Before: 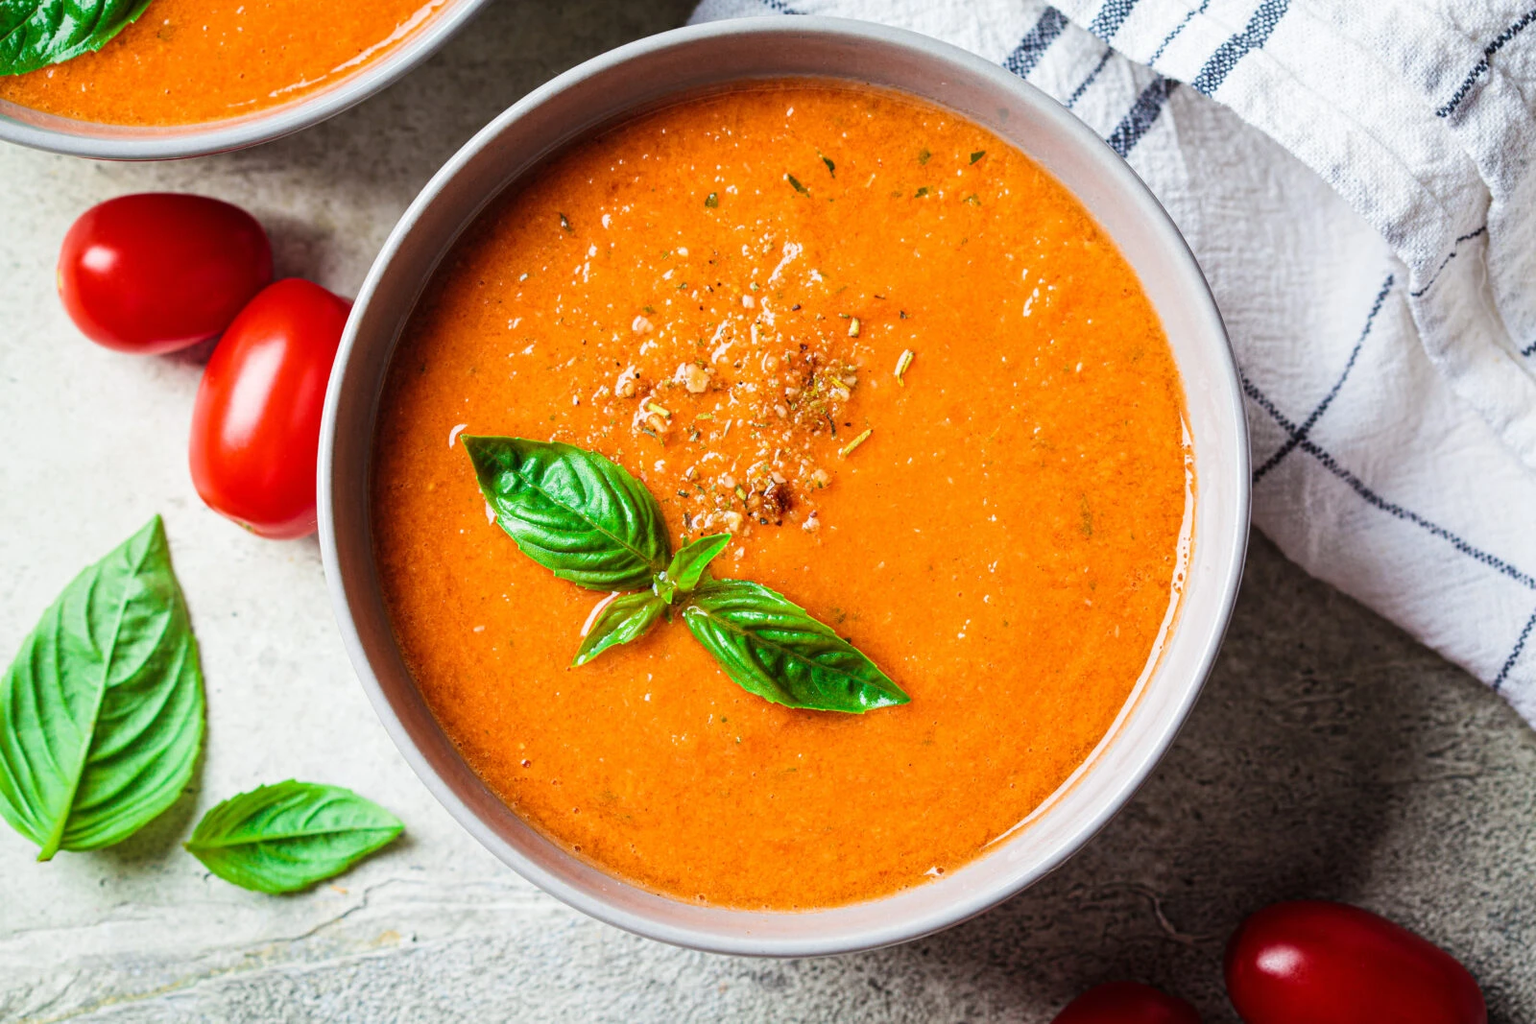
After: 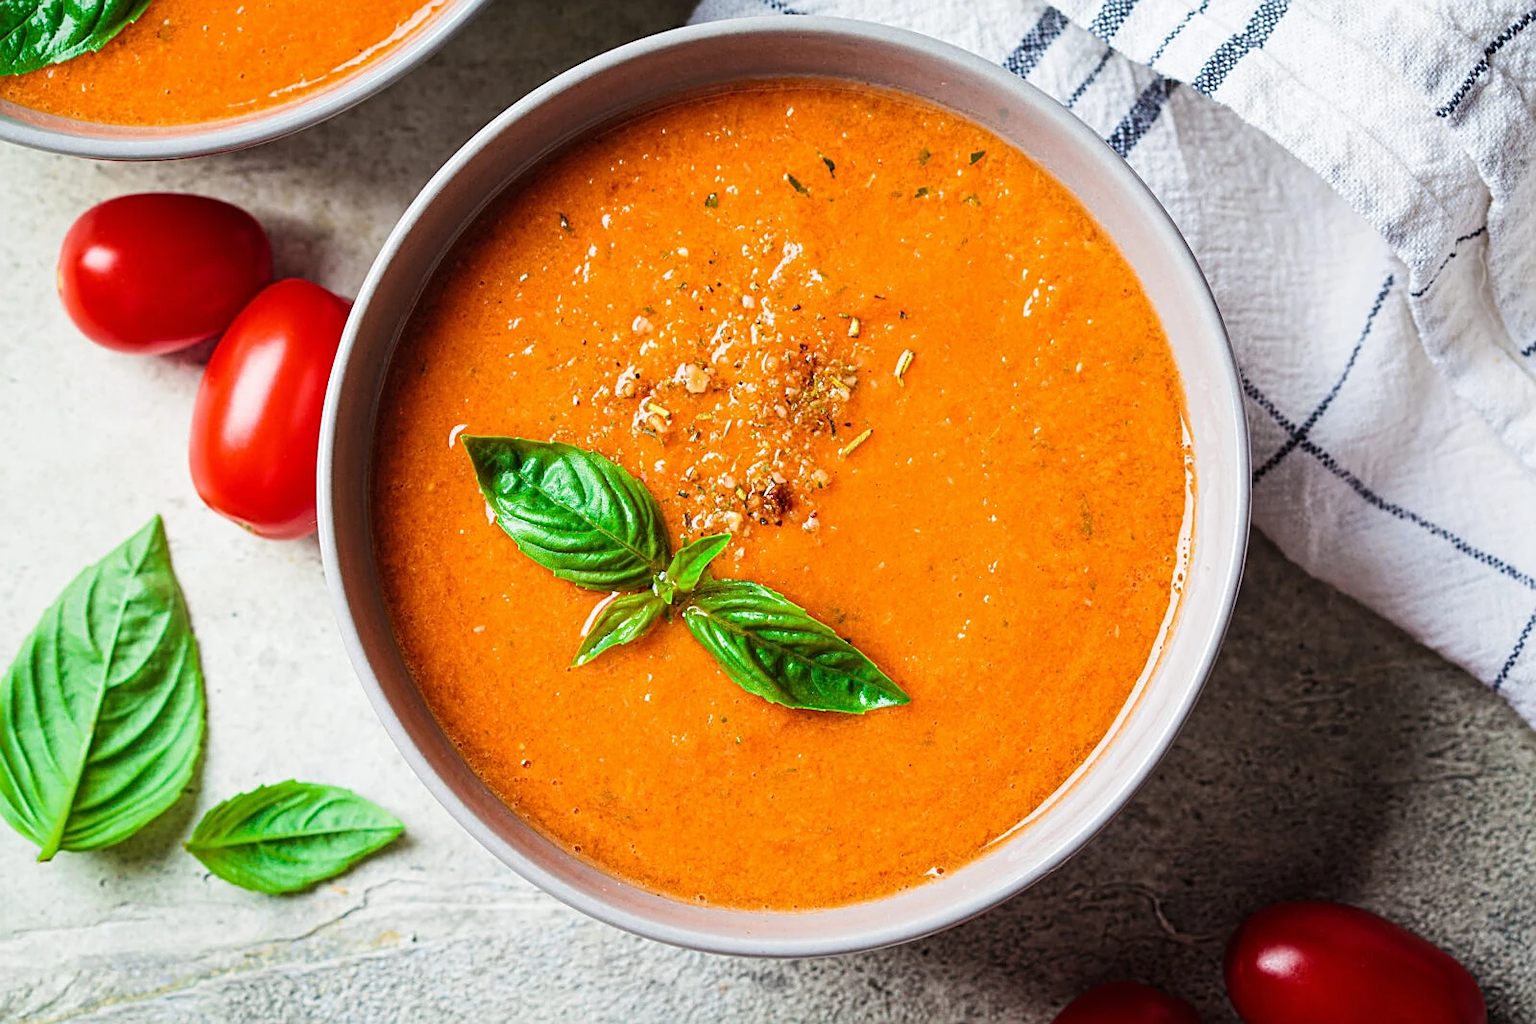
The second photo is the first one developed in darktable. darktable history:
exposure: exposure -0.013 EV, compensate exposure bias true, compensate highlight preservation false
sharpen: on, module defaults
